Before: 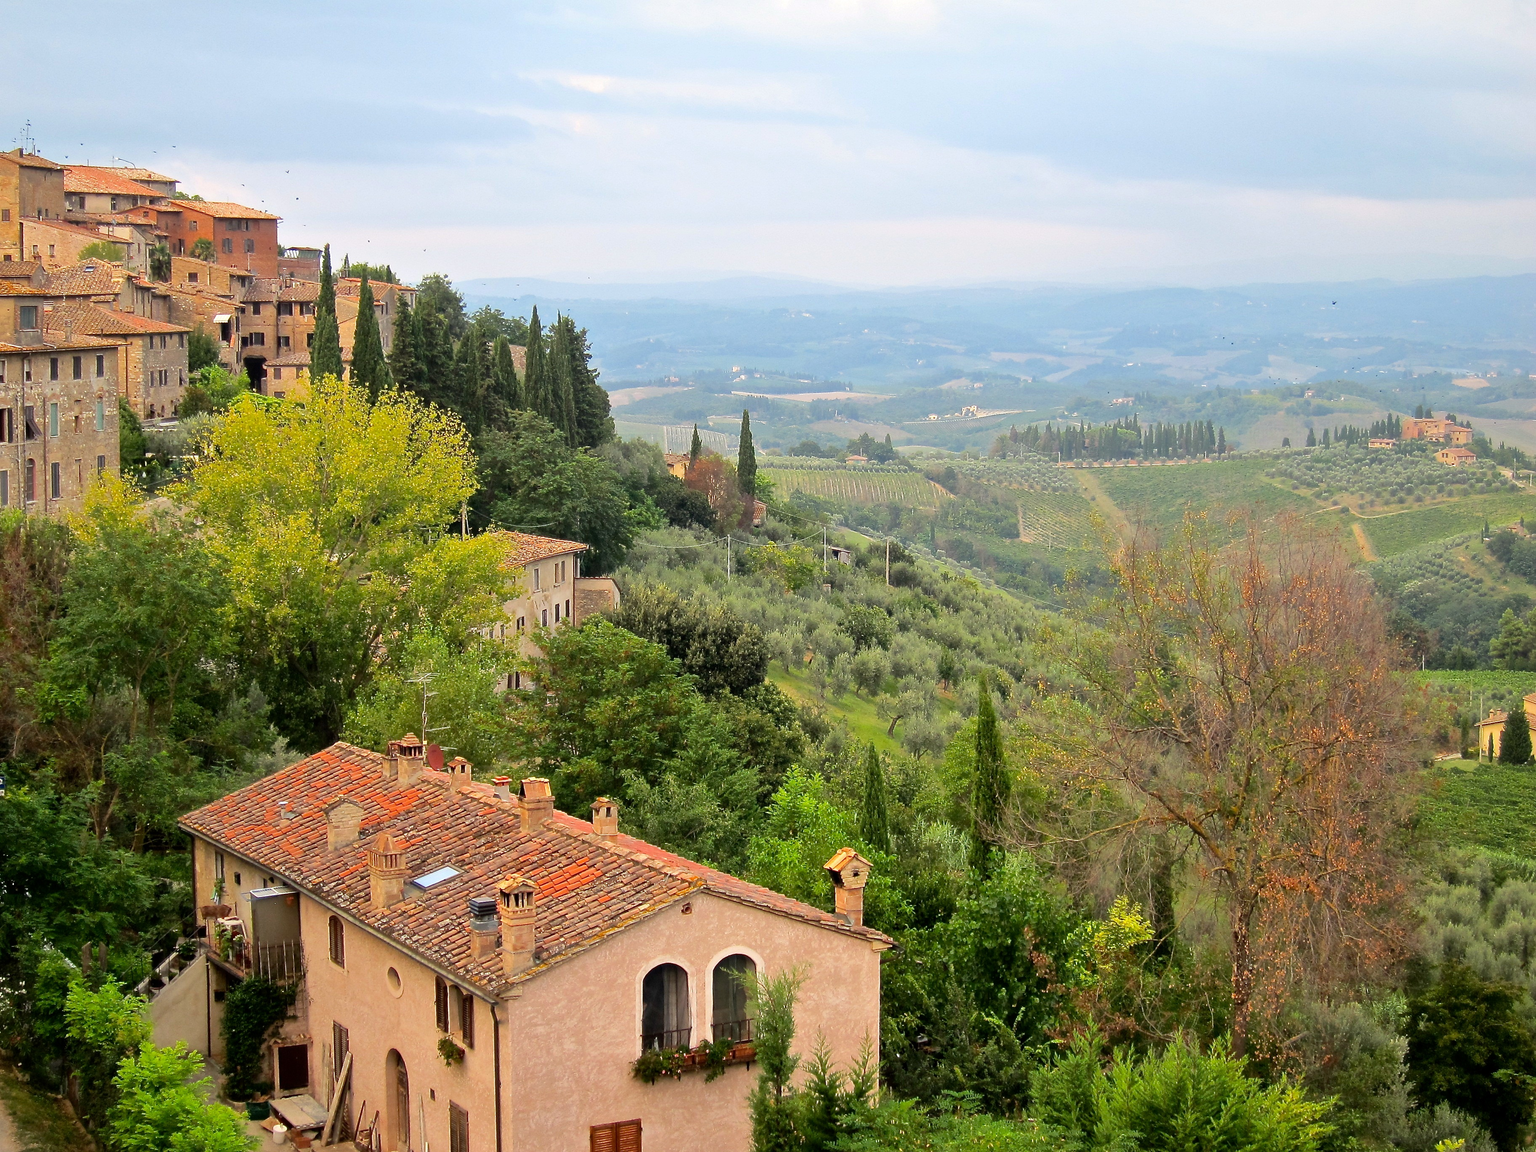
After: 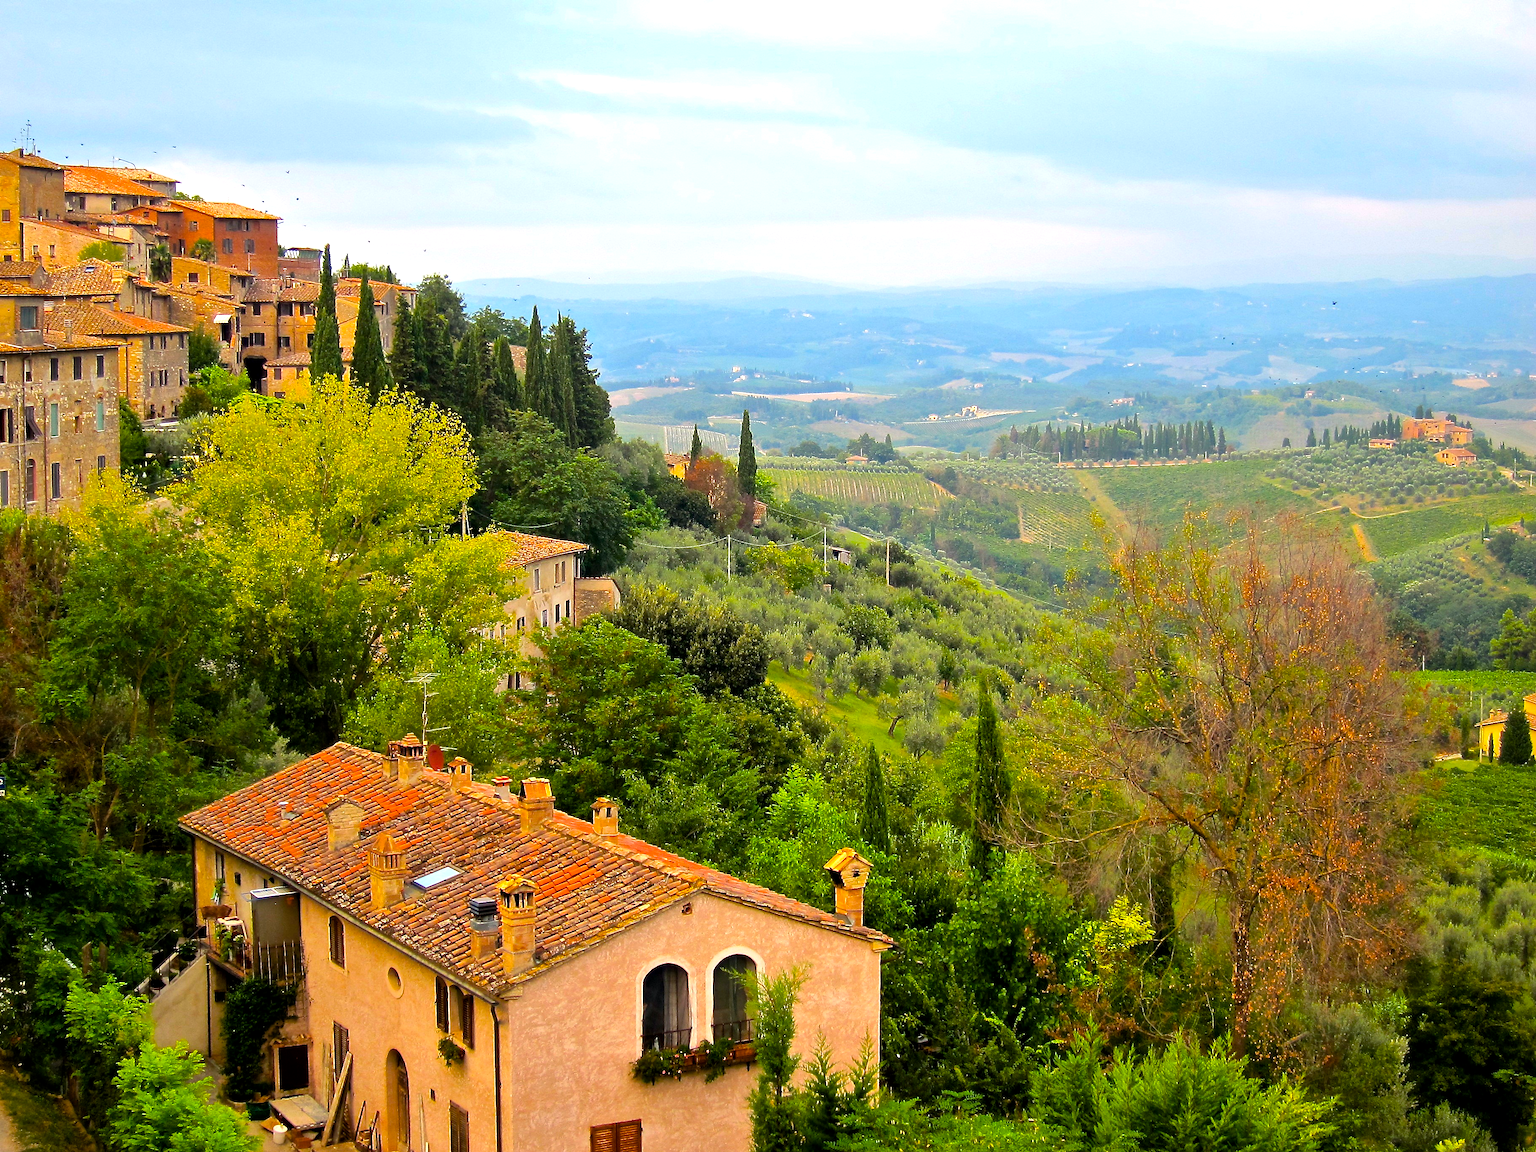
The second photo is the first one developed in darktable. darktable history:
contrast equalizer: octaves 7, y [[0.6 ×6], [0.55 ×6], [0 ×6], [0 ×6], [0 ×6]], mix 0.15
color balance rgb: linear chroma grading › global chroma 50%, perceptual saturation grading › global saturation 2.34%, global vibrance 6.64%, contrast 12.71%, saturation formula JzAzBz (2021)
